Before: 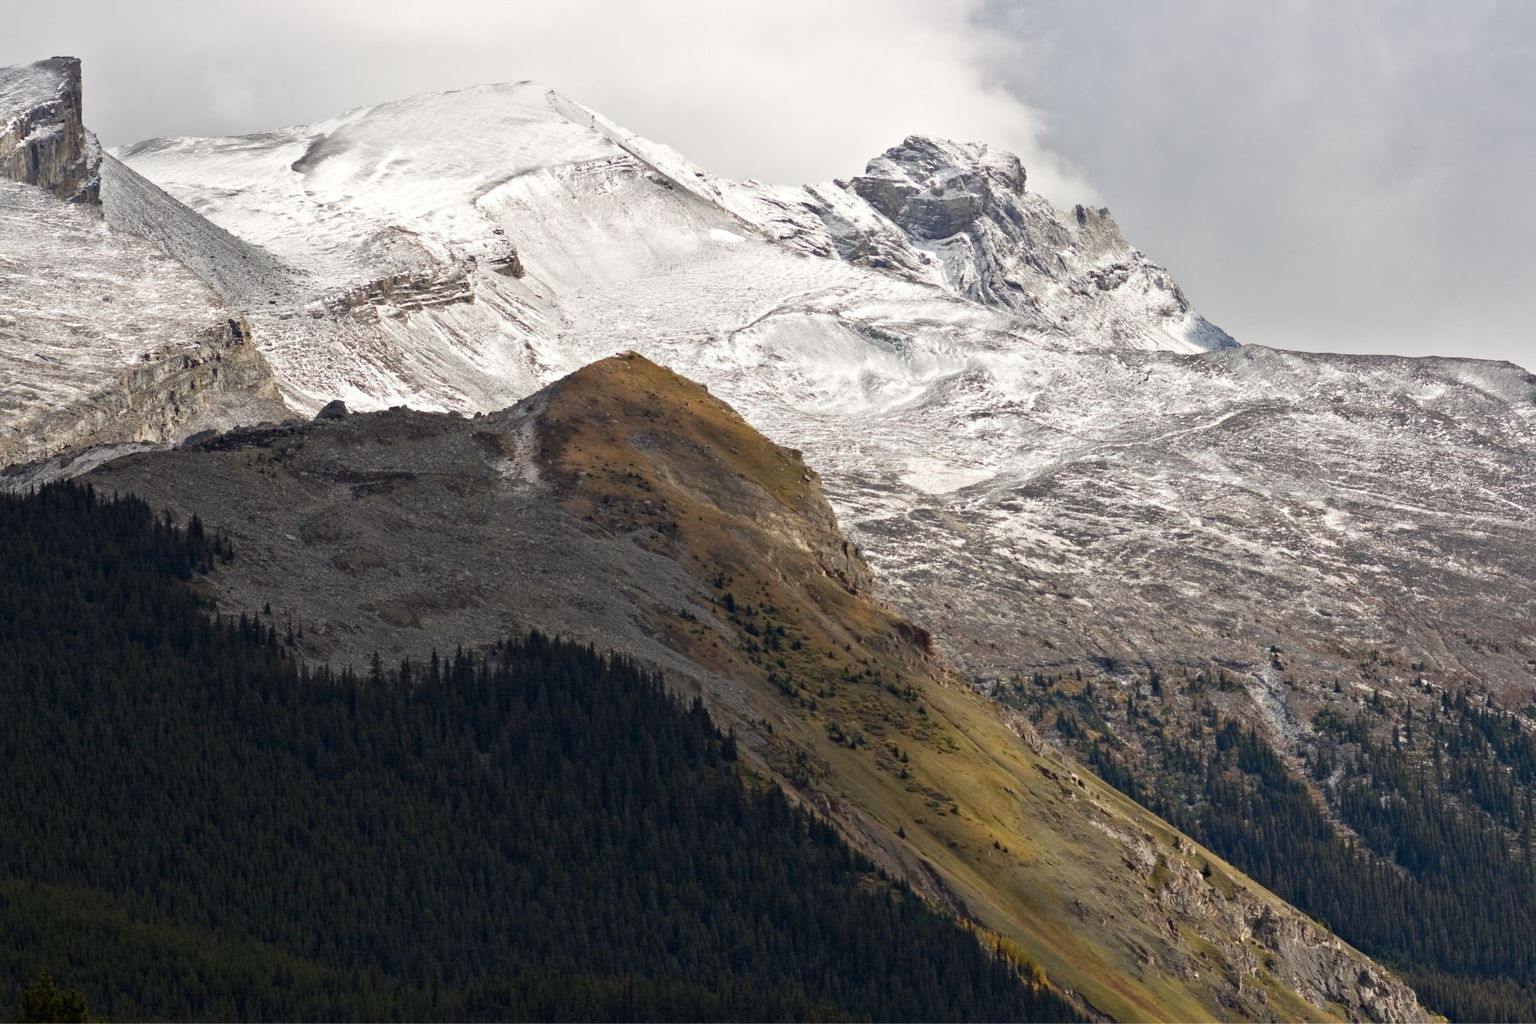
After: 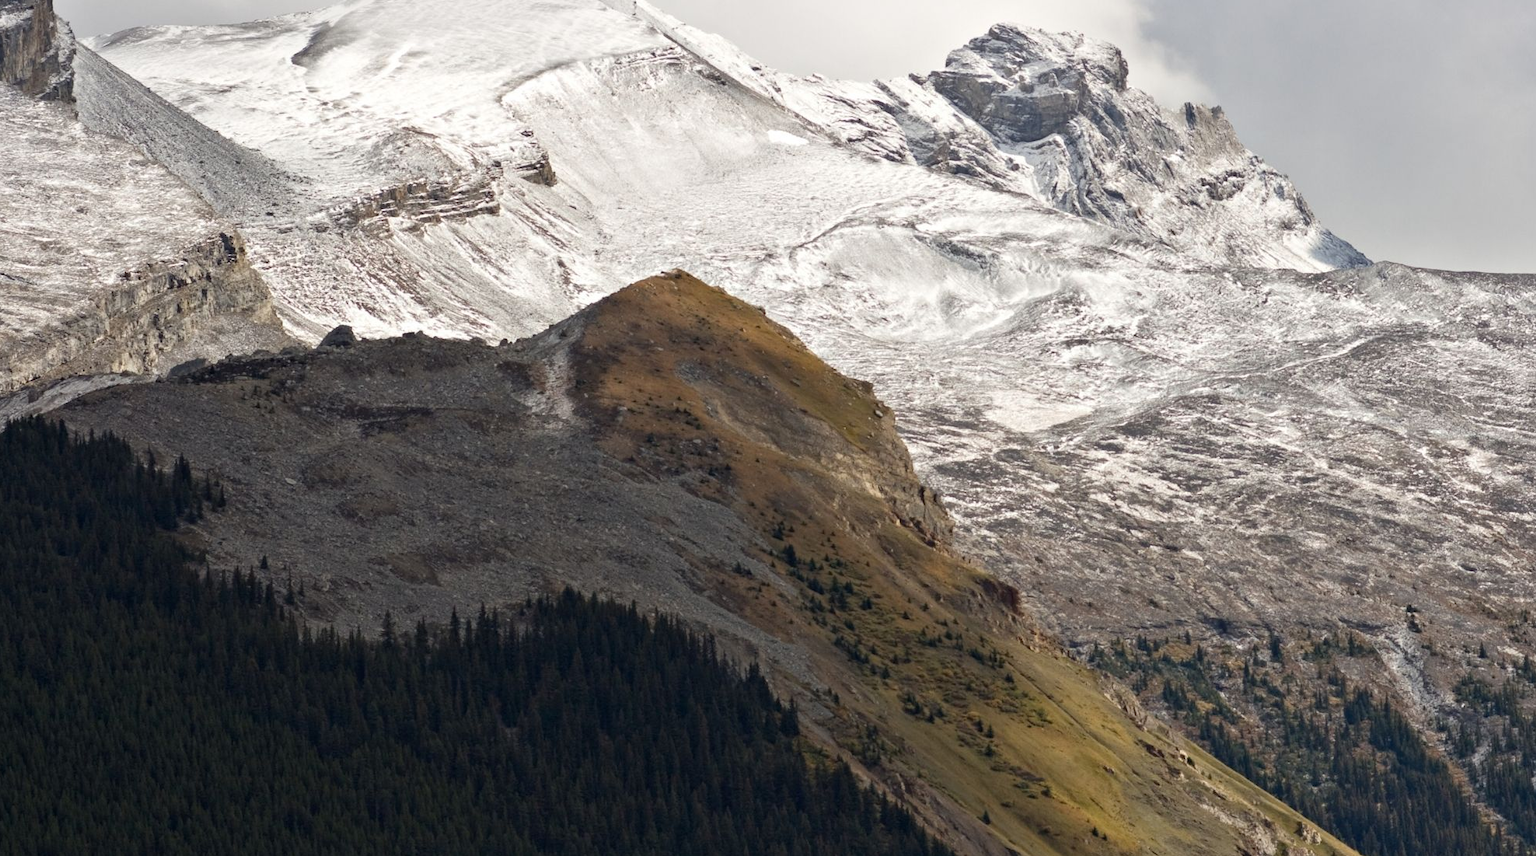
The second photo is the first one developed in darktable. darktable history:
crop and rotate: left 2.347%, top 11.239%, right 9.8%, bottom 15.272%
